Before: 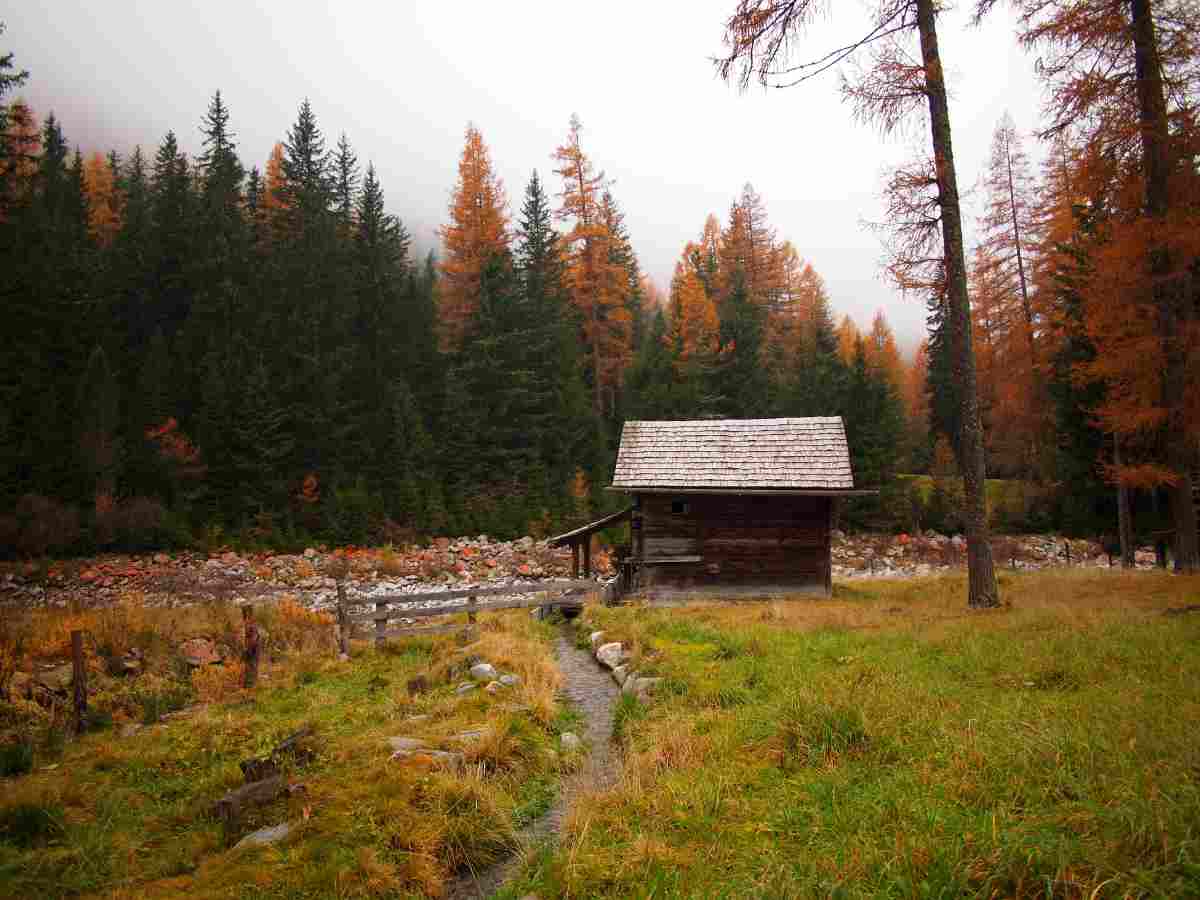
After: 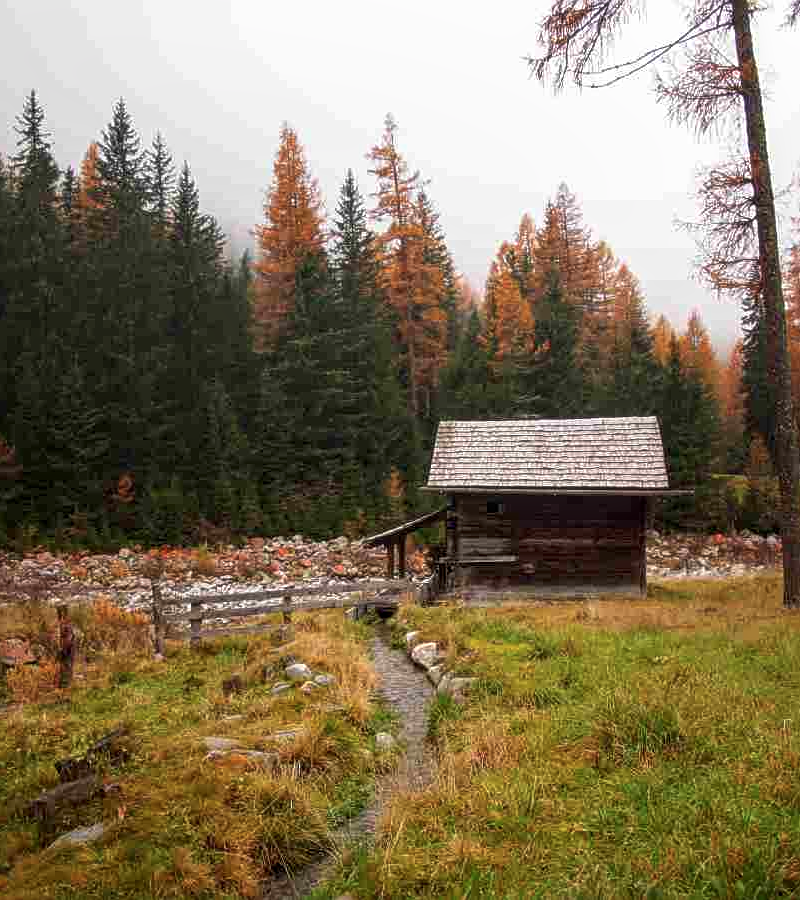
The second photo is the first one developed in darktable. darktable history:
soften: size 10%, saturation 50%, brightness 0.2 EV, mix 10%
local contrast: on, module defaults
sharpen: on, module defaults
crop and rotate: left 15.446%, right 17.836%
